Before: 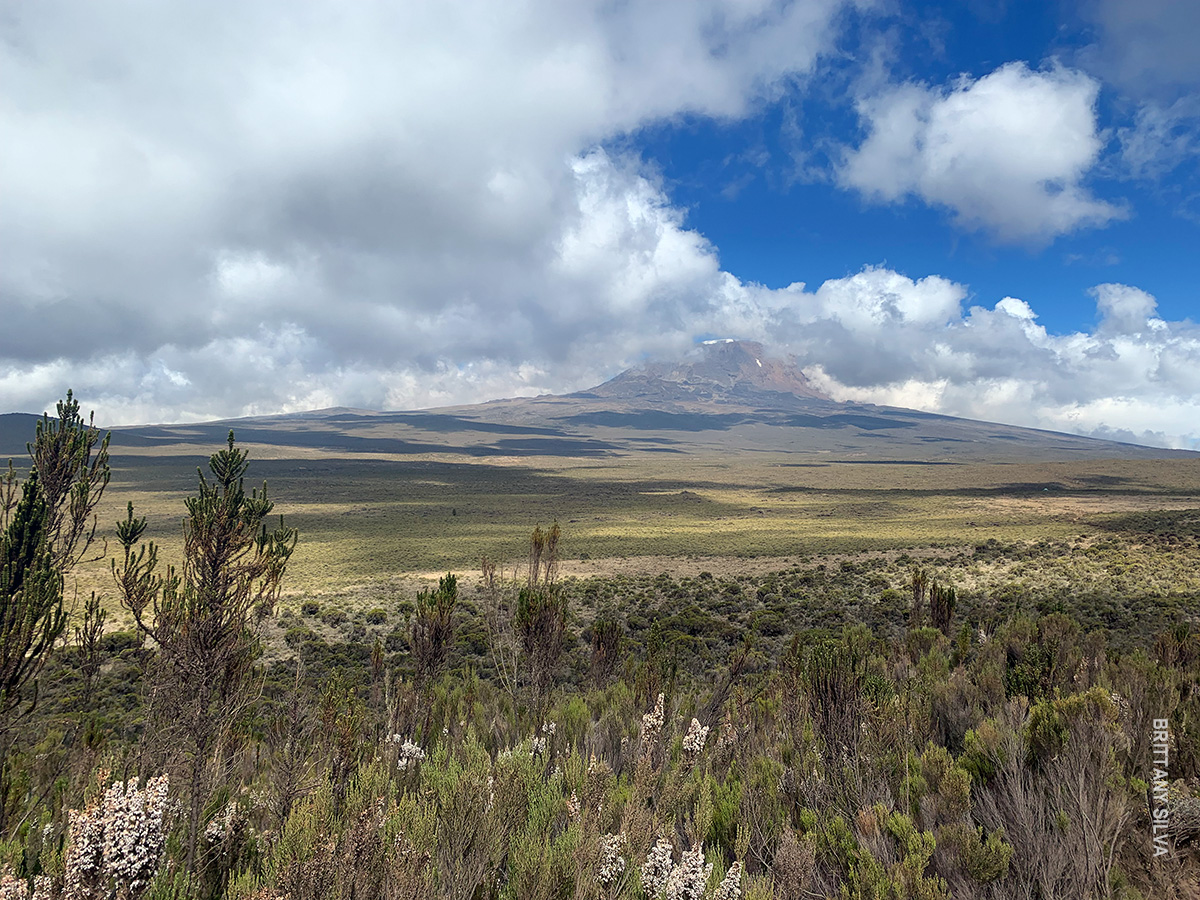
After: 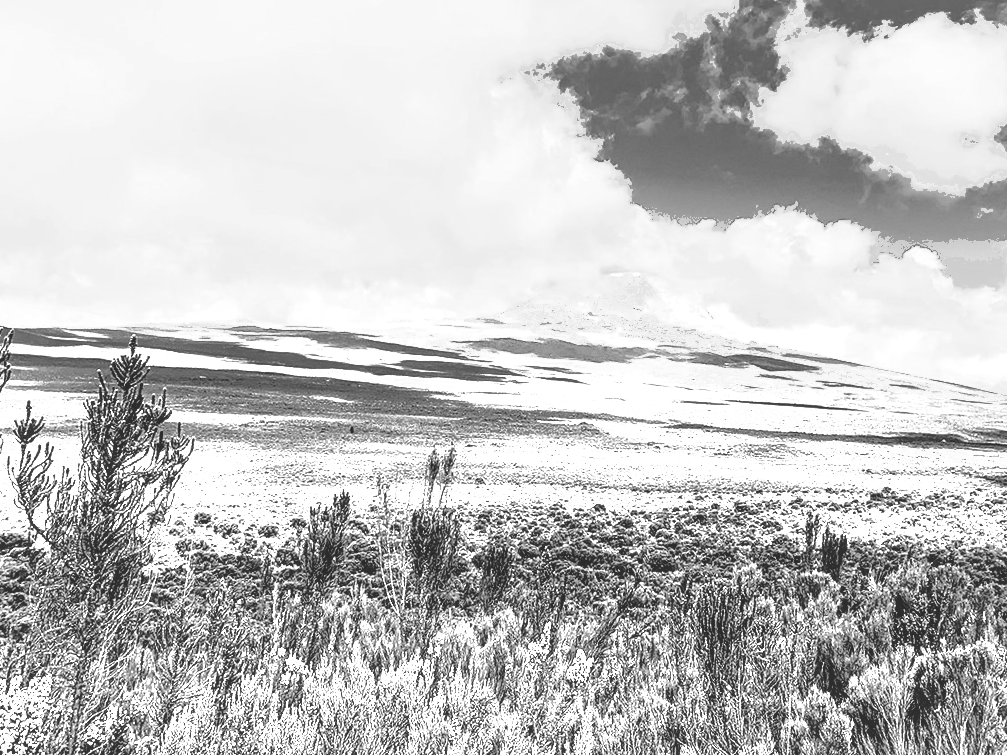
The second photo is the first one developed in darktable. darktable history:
crop and rotate: angle -3.27°, left 5.211%, top 5.211%, right 4.607%, bottom 4.607%
base curve: curves: ch0 [(0, 0.036) (0.083, 0.04) (0.804, 1)], preserve colors none
shadows and highlights: on, module defaults
exposure: black level correction 0, exposure 2.088 EV, compensate exposure bias true, compensate highlight preservation false
local contrast: detail 130%
tone curve: curves: ch0 [(0, 0) (0.003, 0) (0.011, 0.001) (0.025, 0.003) (0.044, 0.005) (0.069, 0.012) (0.1, 0.023) (0.136, 0.039) (0.177, 0.088) (0.224, 0.15) (0.277, 0.24) (0.335, 0.337) (0.399, 0.437) (0.468, 0.535) (0.543, 0.629) (0.623, 0.71) (0.709, 0.782) (0.801, 0.856) (0.898, 0.94) (1, 1)], preserve colors none
color zones: curves: ch0 [(0.002, 0.593) (0.143, 0.417) (0.285, 0.541) (0.455, 0.289) (0.608, 0.327) (0.727, 0.283) (0.869, 0.571) (1, 0.603)]; ch1 [(0, 0) (0.143, 0) (0.286, 0) (0.429, 0) (0.571, 0) (0.714, 0) (0.857, 0)]
